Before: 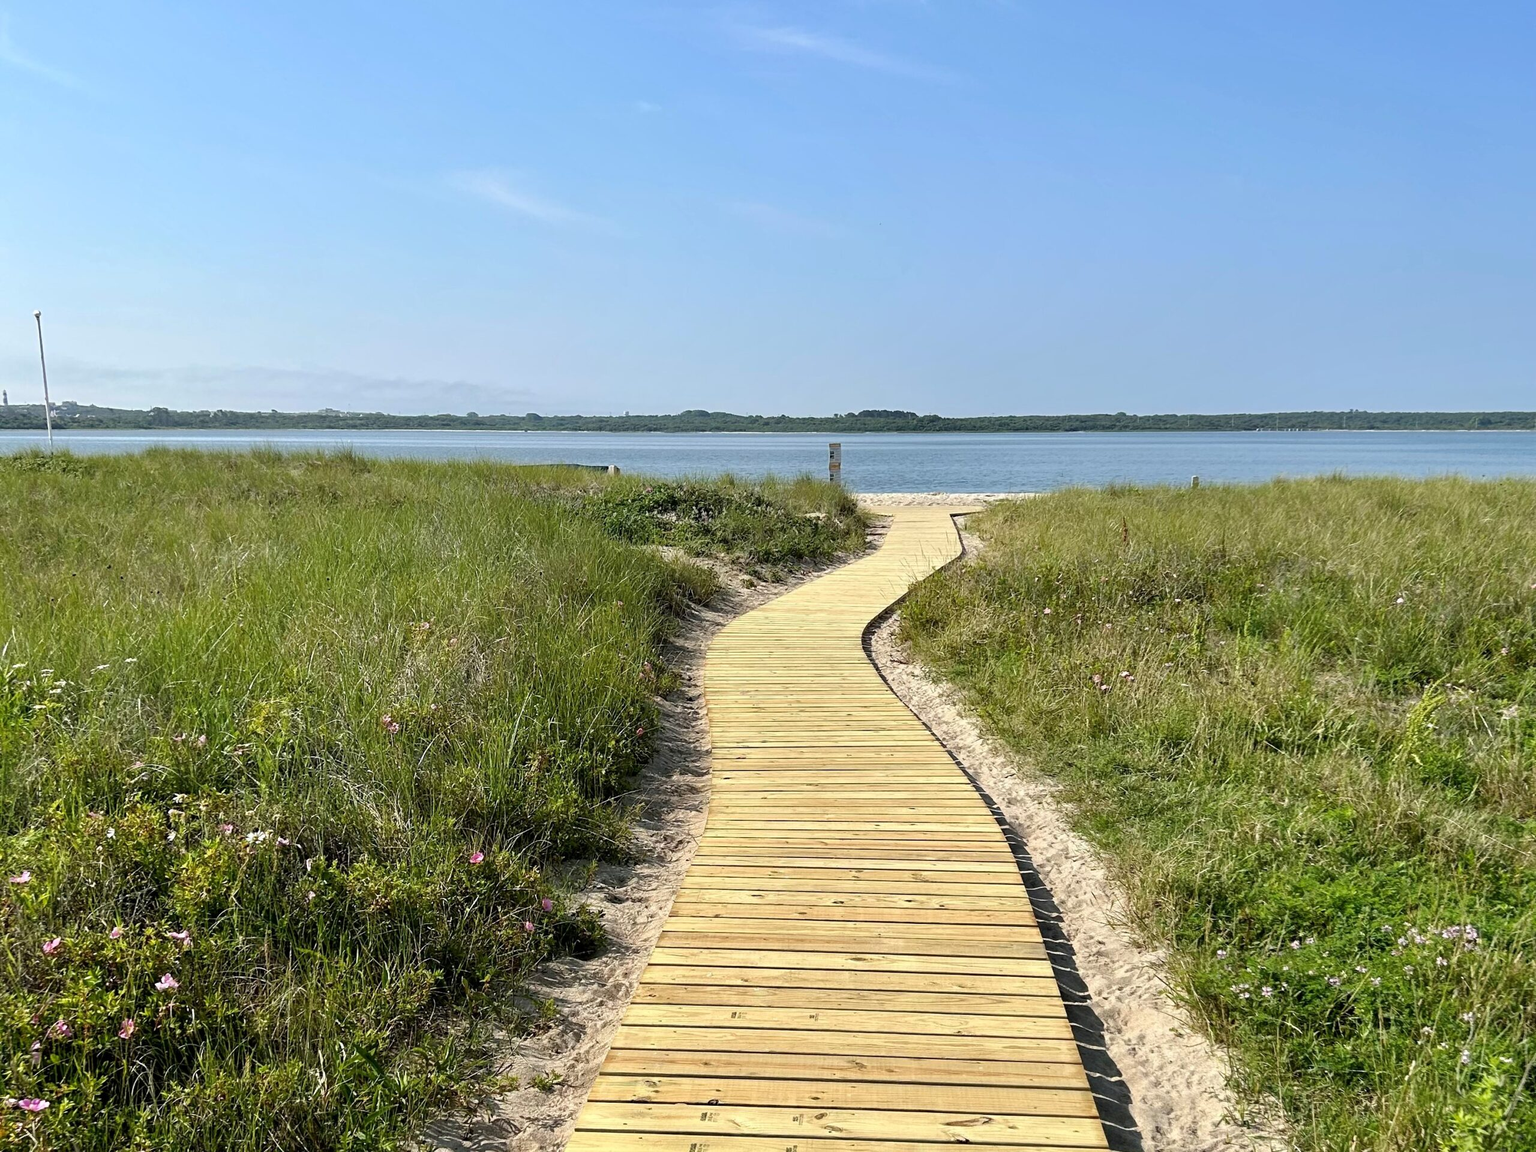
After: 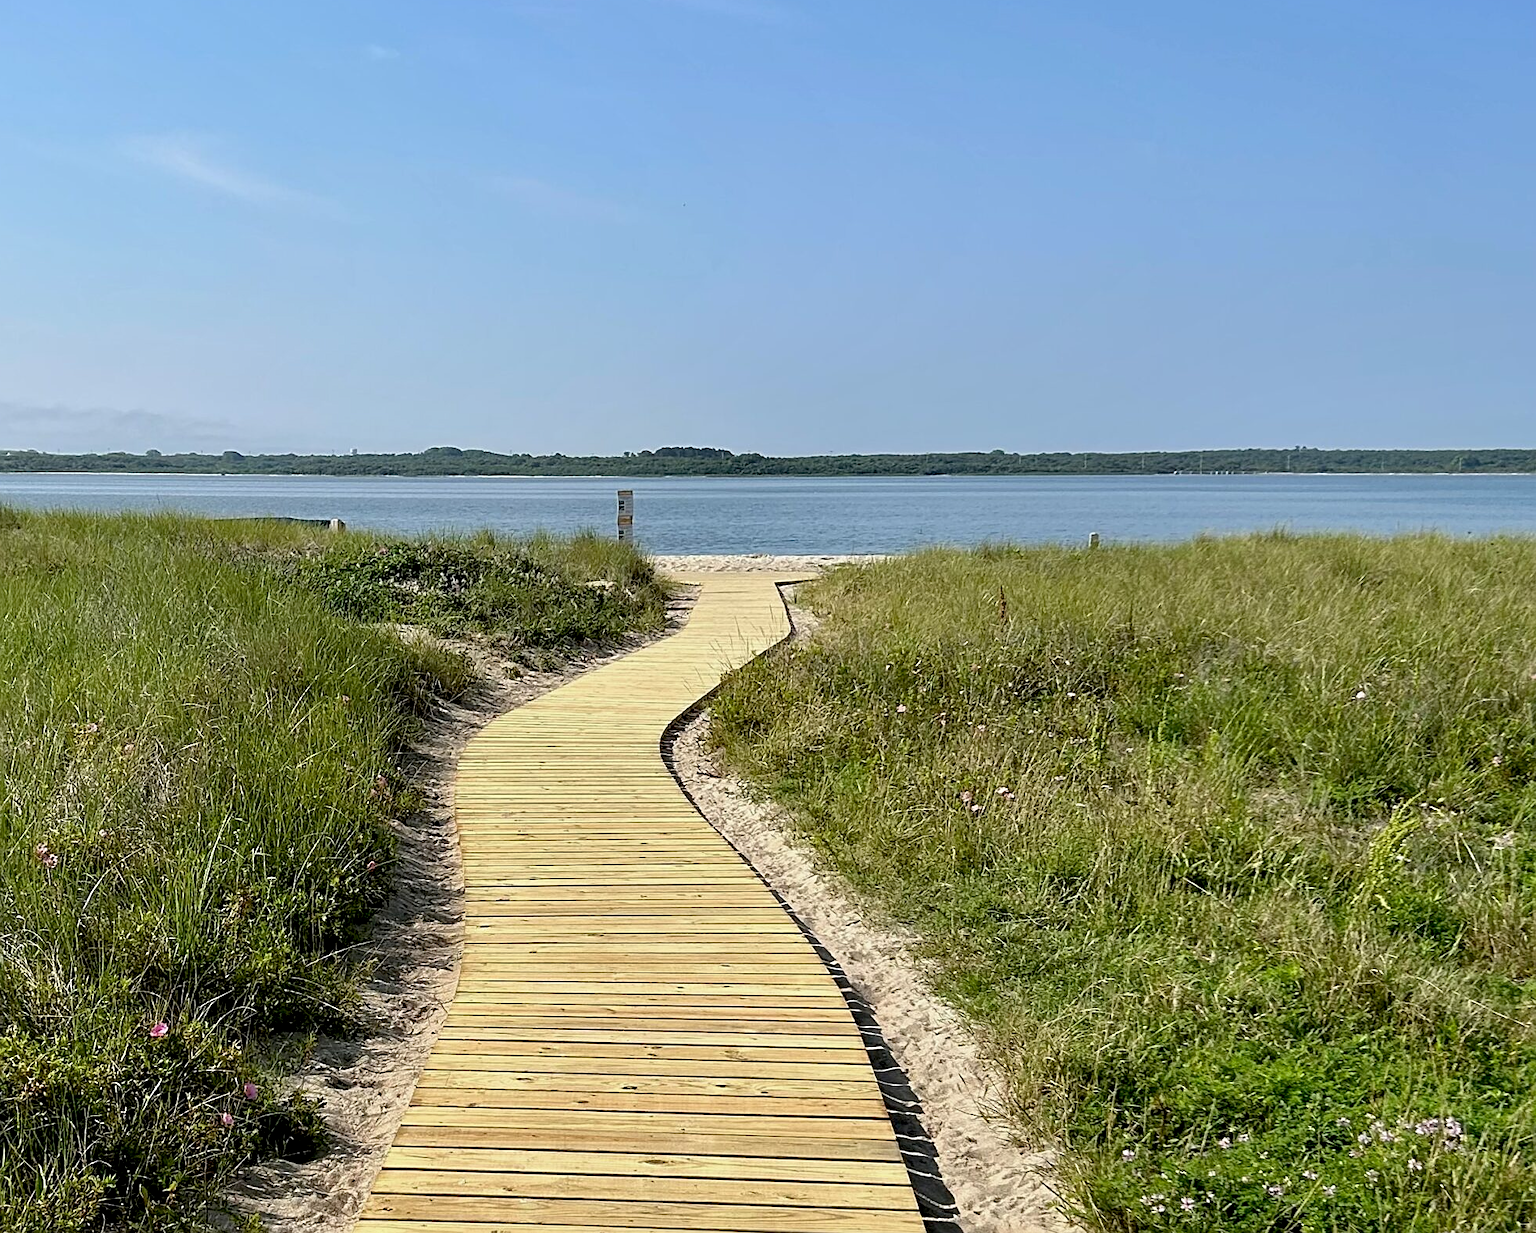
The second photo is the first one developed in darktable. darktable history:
exposure: black level correction 0.009, exposure -0.159 EV, compensate highlight preservation false
crop: left 23.095%, top 5.827%, bottom 11.854%
sharpen: on, module defaults
